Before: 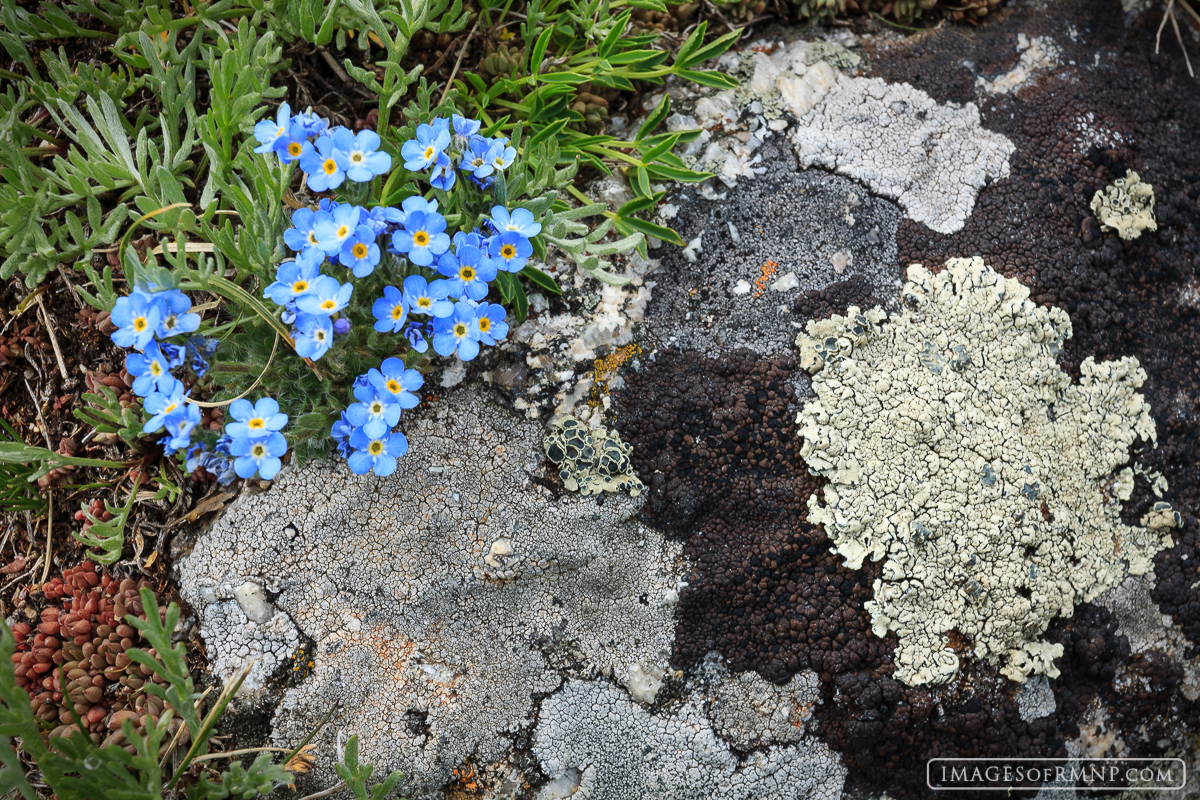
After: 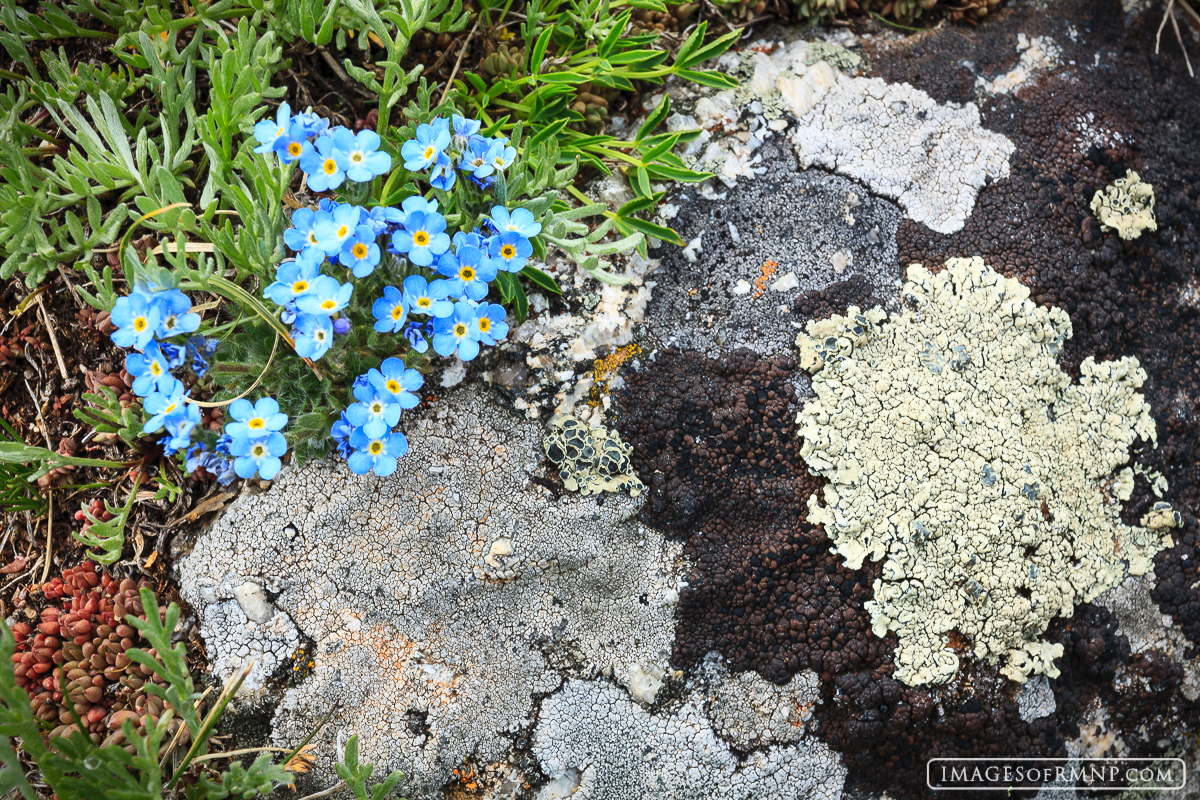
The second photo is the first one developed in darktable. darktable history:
contrast brightness saturation: contrast 0.196, brightness 0.155, saturation 0.228
